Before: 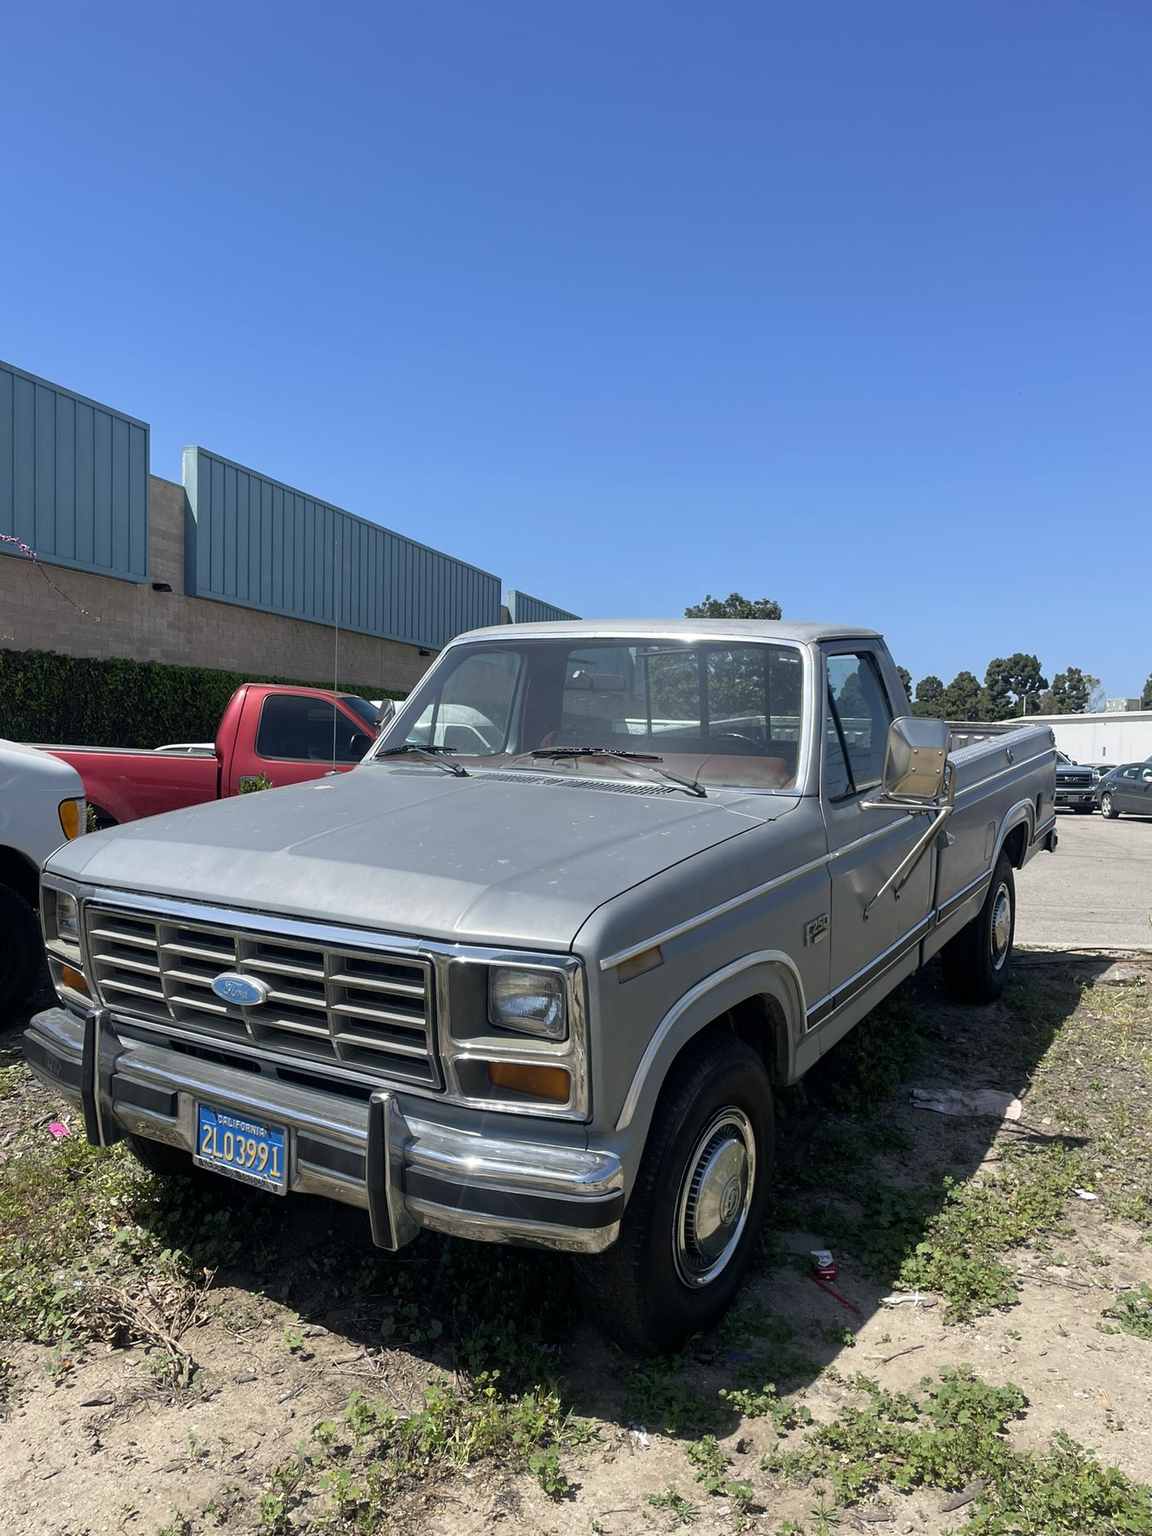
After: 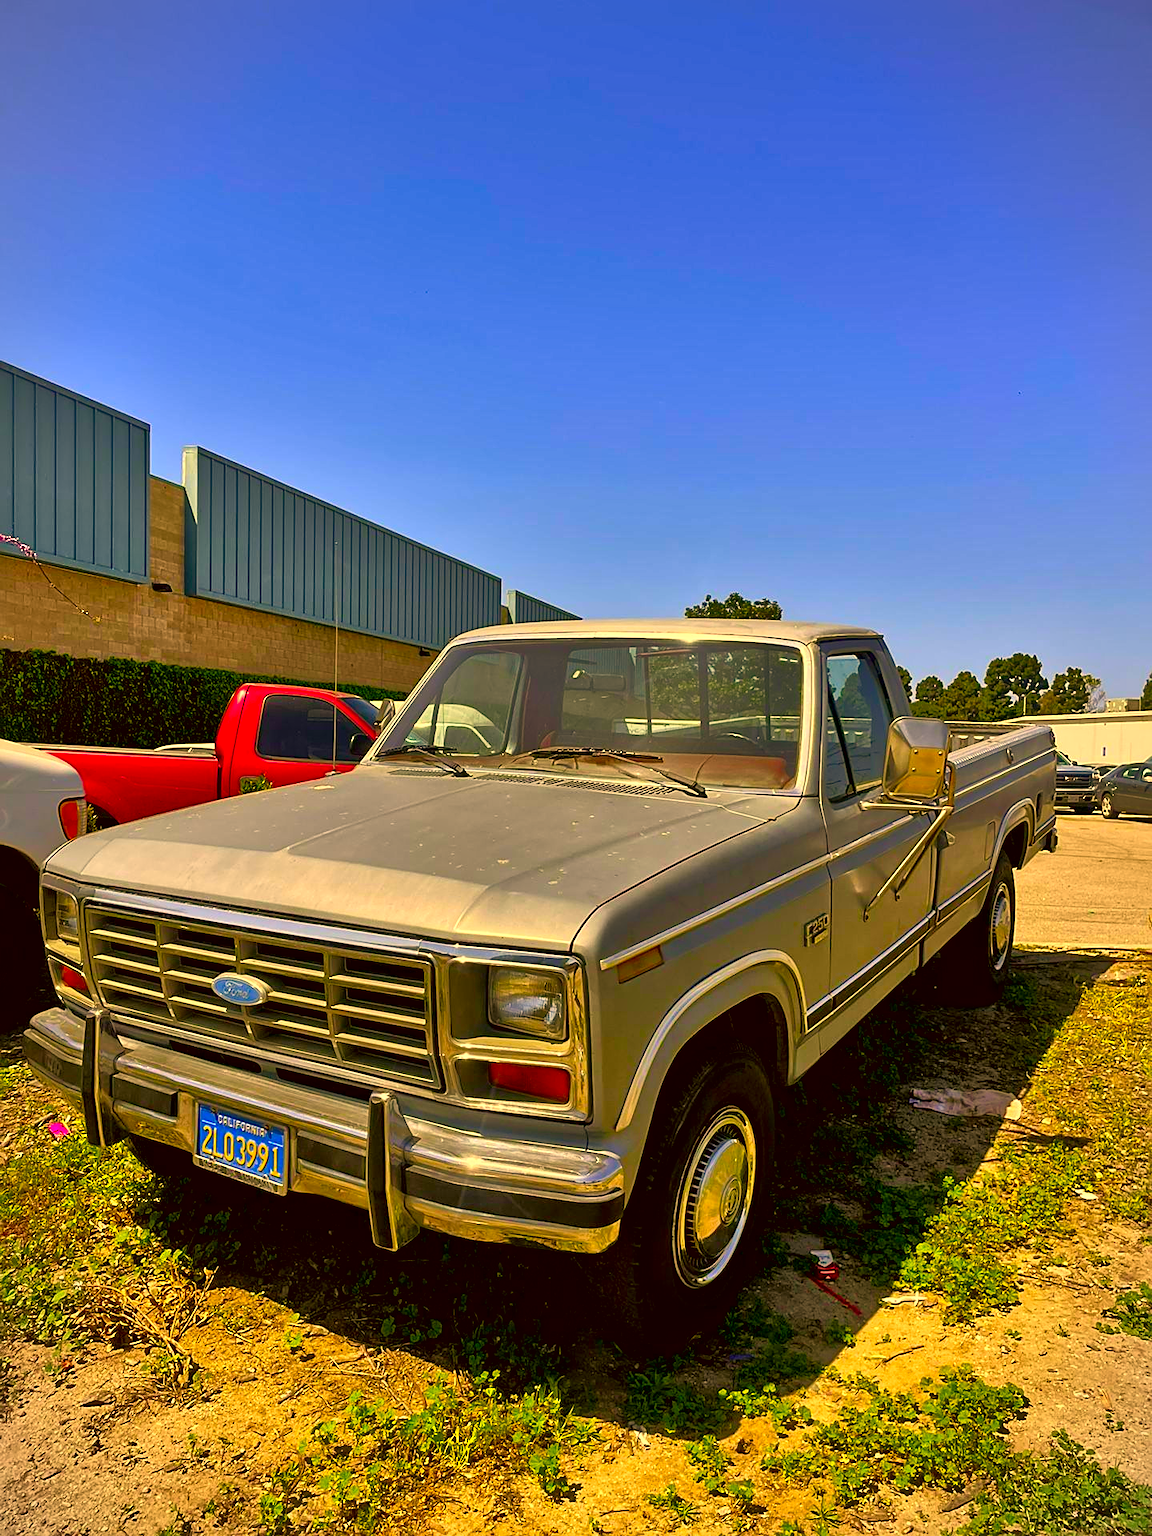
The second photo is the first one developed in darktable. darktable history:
tone equalizer: -7 EV 0.157 EV, -6 EV 0.586 EV, -5 EV 1.11 EV, -4 EV 1.37 EV, -3 EV 1.13 EV, -2 EV 0.6 EV, -1 EV 0.155 EV
sharpen: on, module defaults
vignetting: fall-off start 100.73%, fall-off radius 64.95%, automatic ratio true
color correction: highlights a* 10.44, highlights b* 30.41, shadows a* 2.84, shadows b* 17.51, saturation 1.76
exposure: exposure -0.014 EV, compensate exposure bias true, compensate highlight preservation false
shadows and highlights: radius 109.07, shadows 23.69, highlights -58.65, low approximation 0.01, soften with gaussian
local contrast: mode bilateral grid, contrast 19, coarseness 51, detail 147%, midtone range 0.2
contrast brightness saturation: contrast 0.117, brightness -0.117, saturation 0.202
